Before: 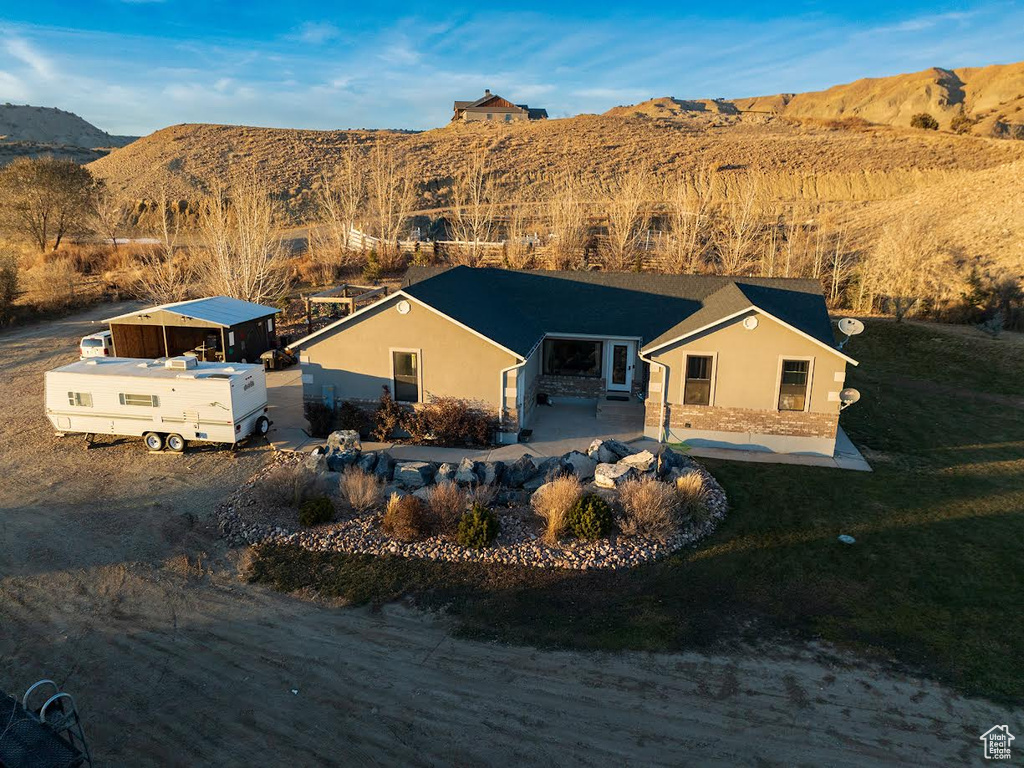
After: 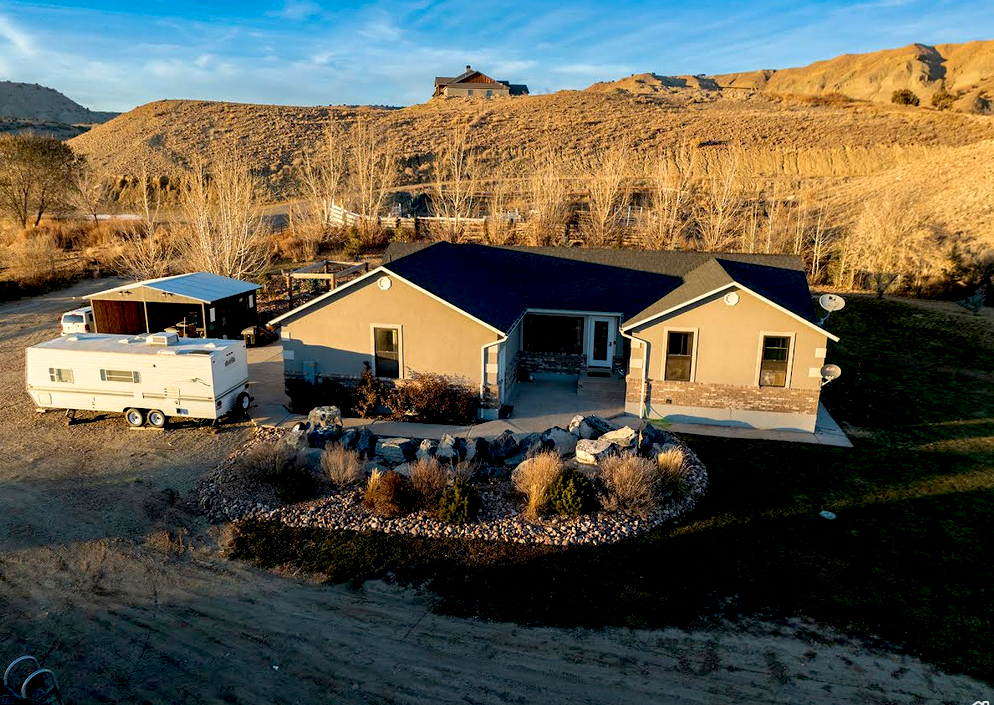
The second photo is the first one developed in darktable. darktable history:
base curve: curves: ch0 [(0.017, 0) (0.425, 0.441) (0.844, 0.933) (1, 1)], preserve colors none
crop: left 1.925%, top 3.141%, right 0.762%, bottom 4.866%
